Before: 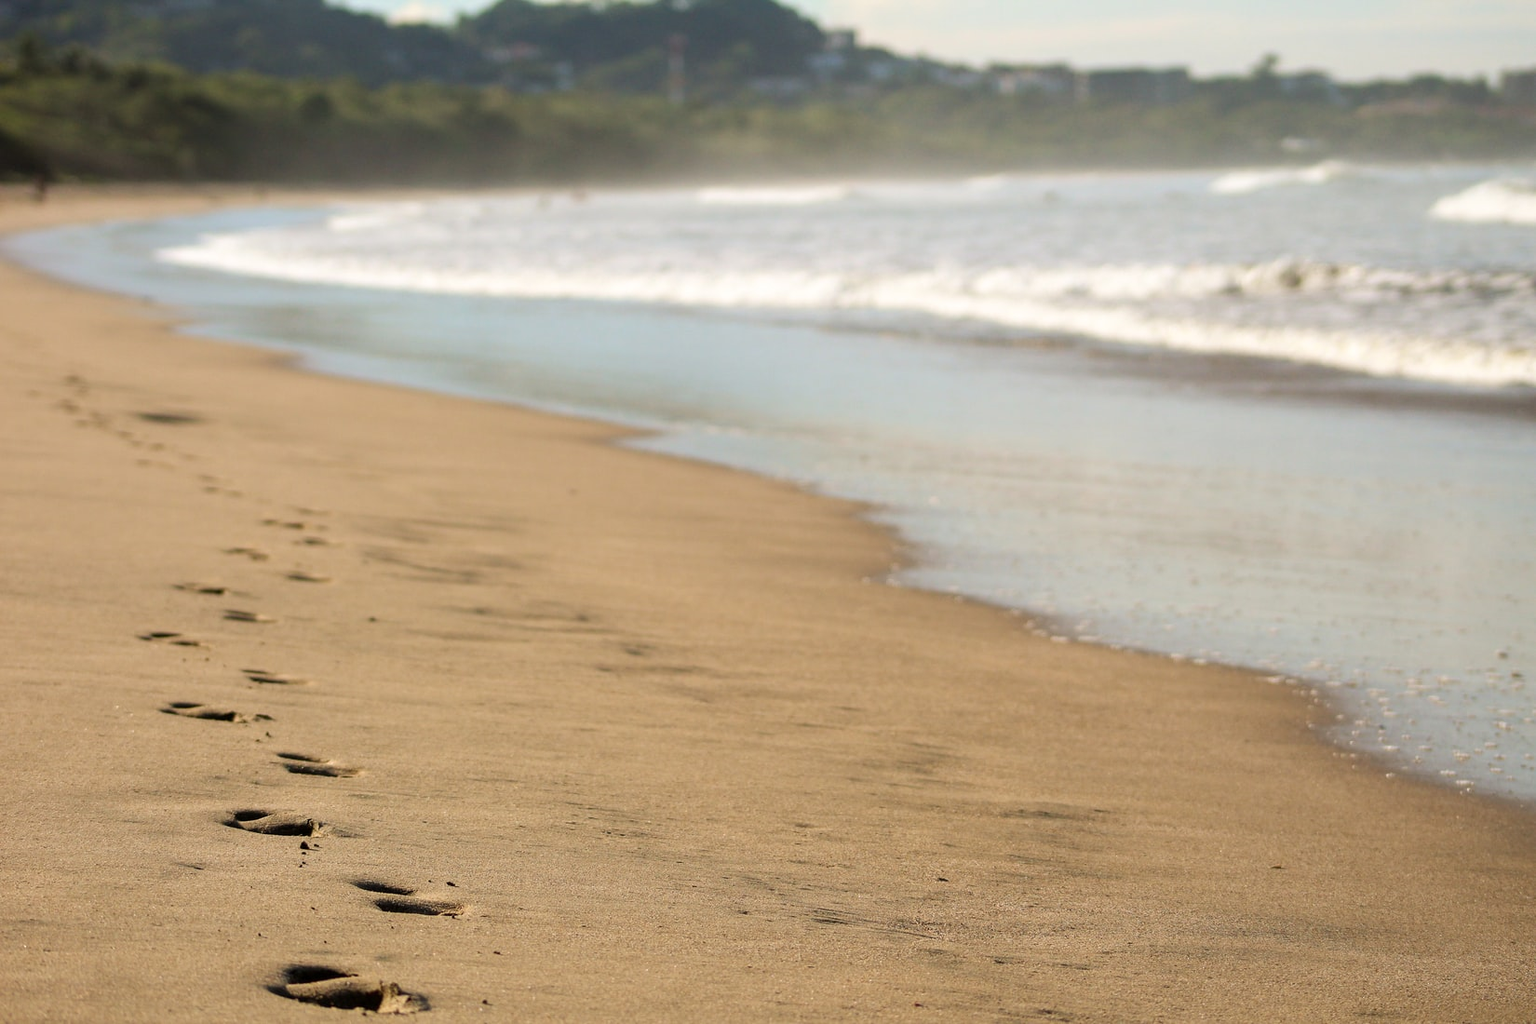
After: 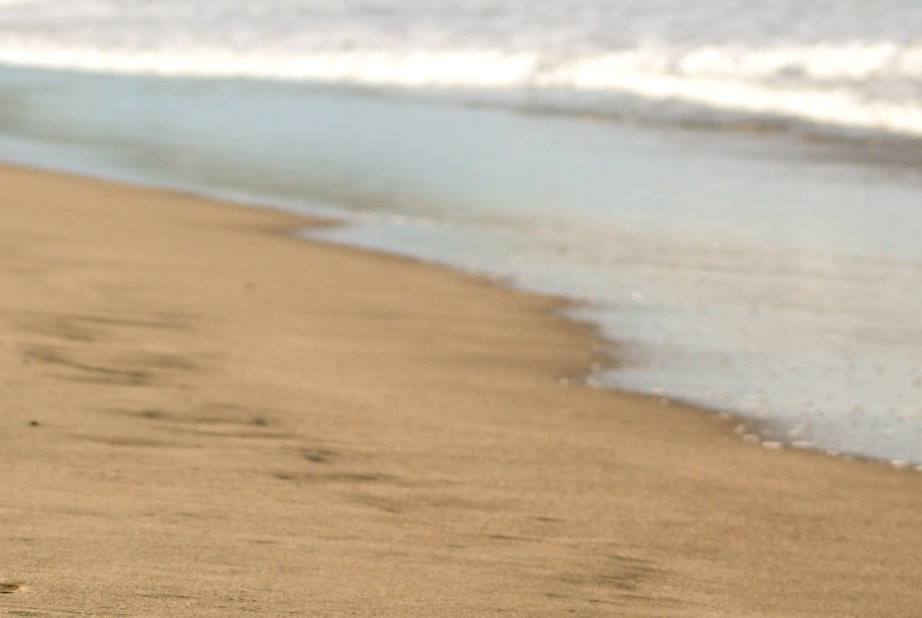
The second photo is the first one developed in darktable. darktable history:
crop and rotate: left 22.19%, top 22.063%, right 21.896%, bottom 21.697%
local contrast: on, module defaults
